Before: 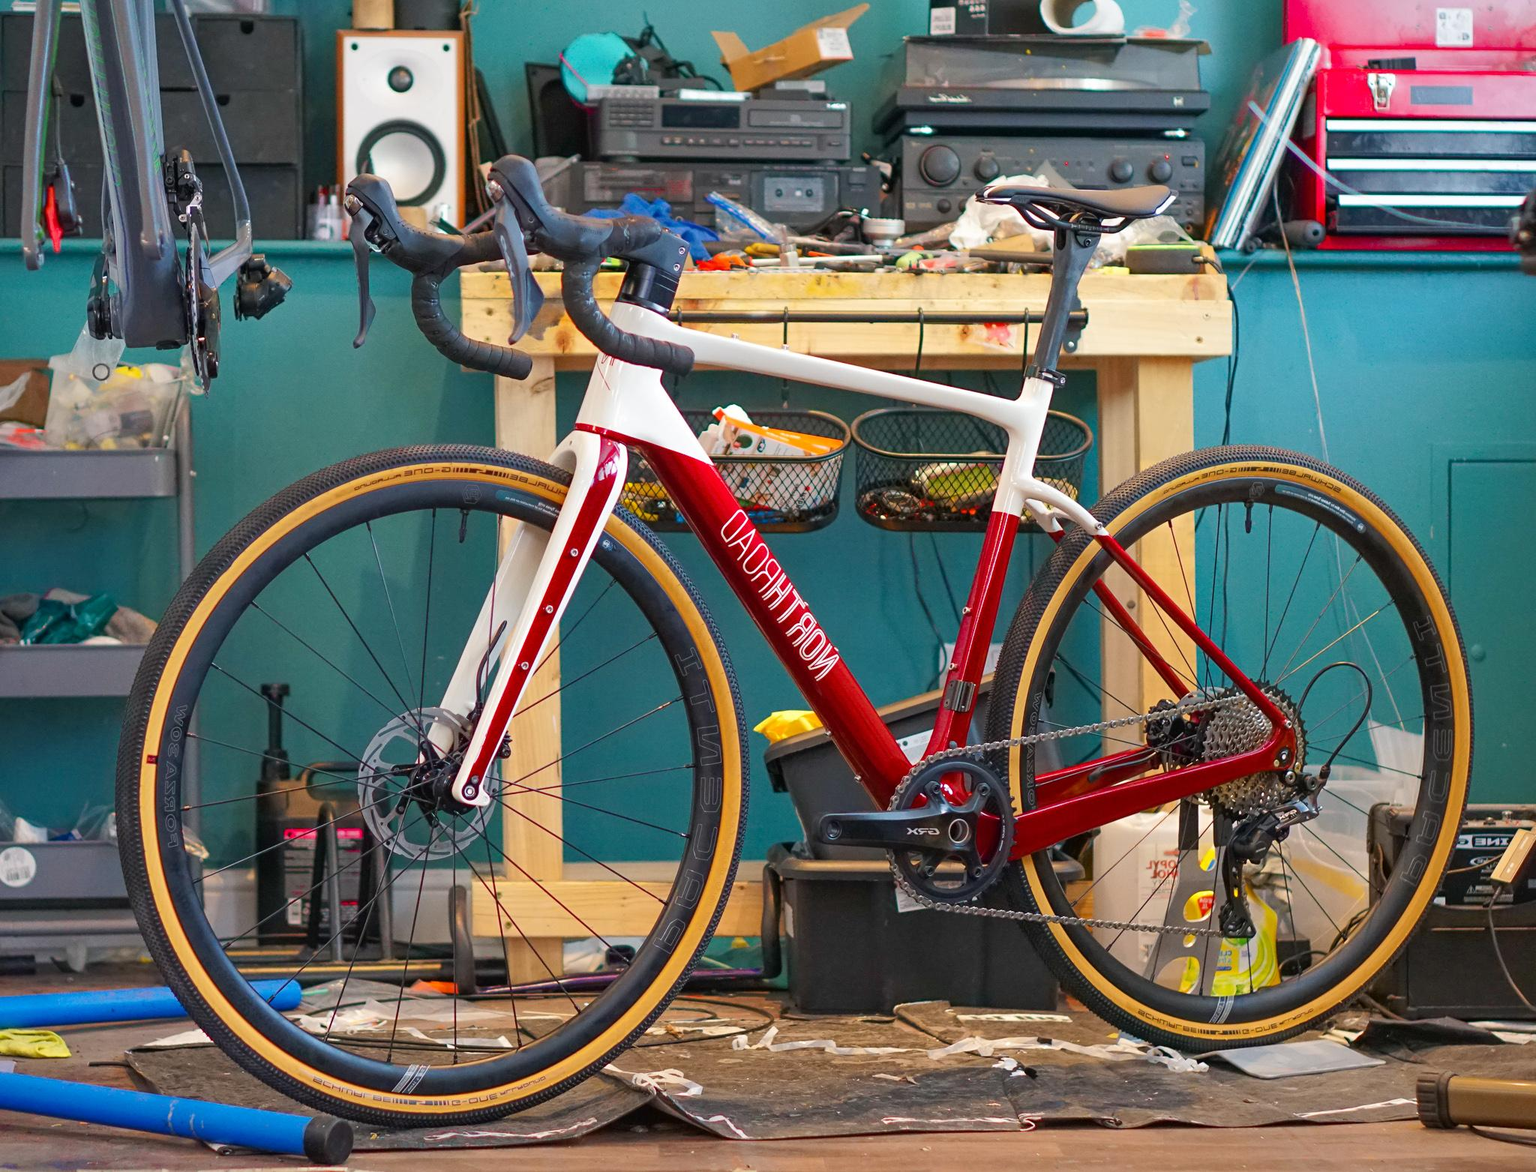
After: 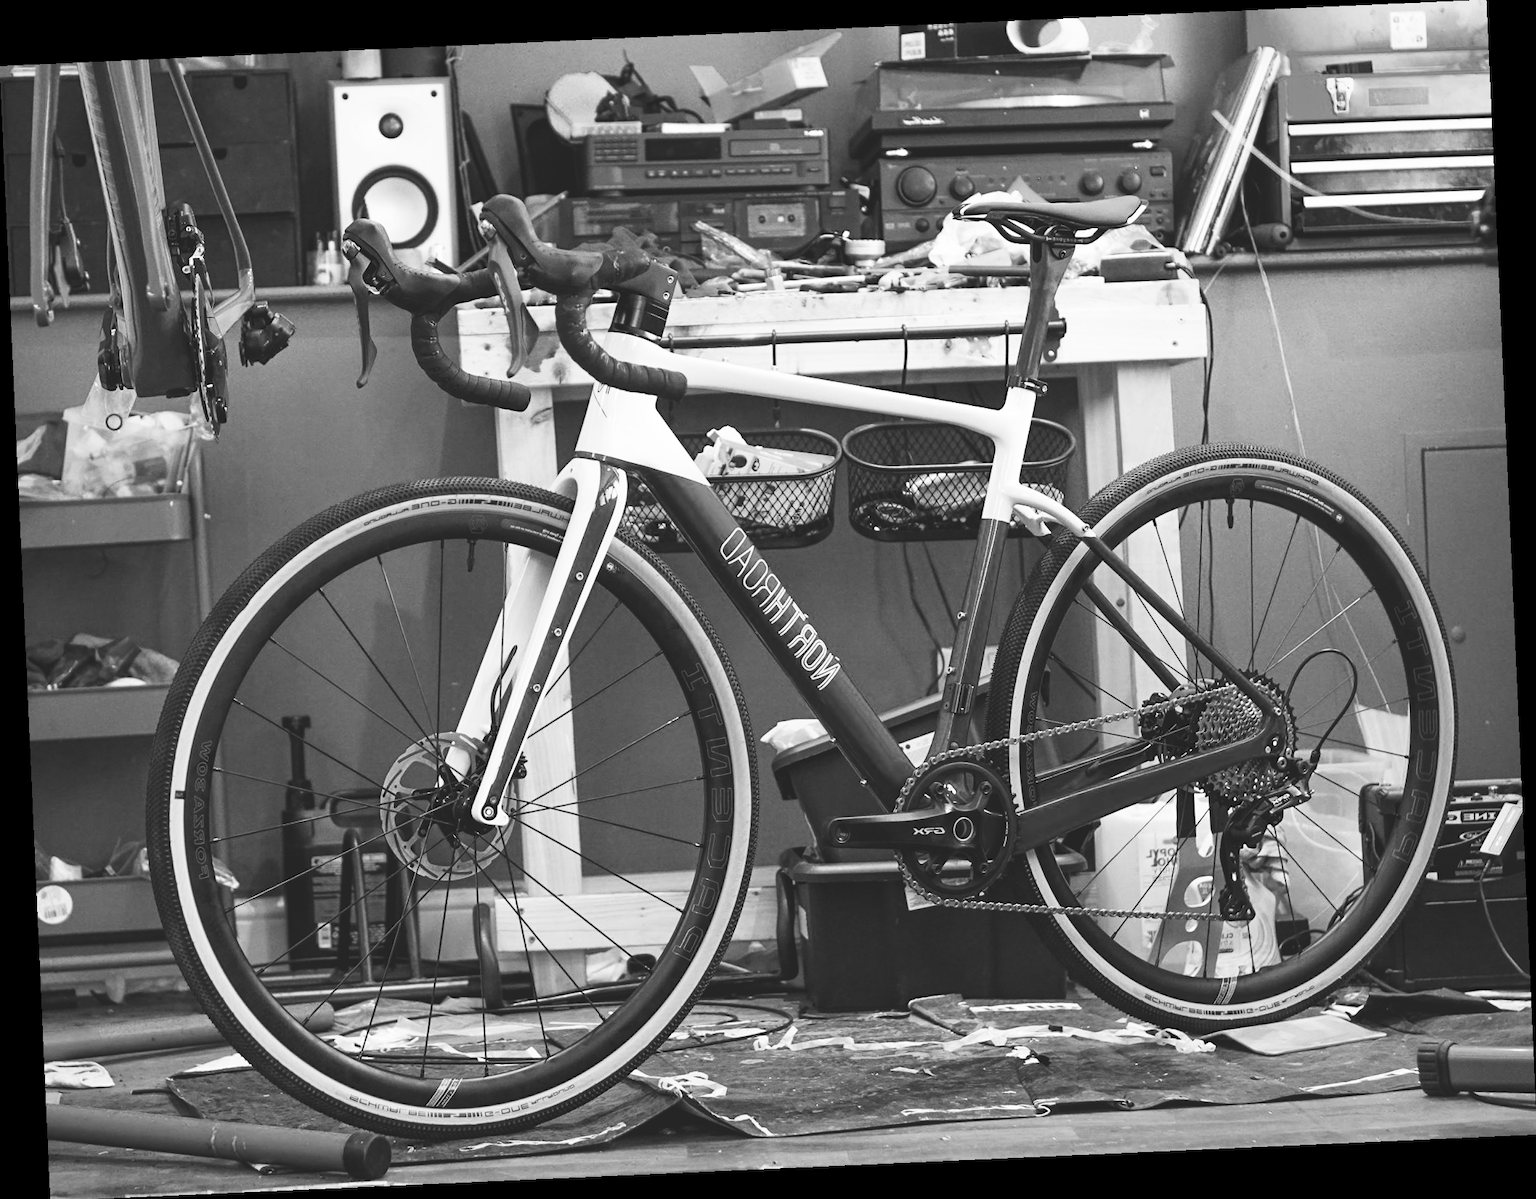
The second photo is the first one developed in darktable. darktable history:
tone curve: curves: ch0 [(0, 0) (0.003, 0.142) (0.011, 0.142) (0.025, 0.147) (0.044, 0.147) (0.069, 0.152) (0.1, 0.16) (0.136, 0.172) (0.177, 0.193) (0.224, 0.221) (0.277, 0.264) (0.335, 0.322) (0.399, 0.399) (0.468, 0.49) (0.543, 0.593) (0.623, 0.723) (0.709, 0.841) (0.801, 0.925) (0.898, 0.976) (1, 1)], preserve colors none
rotate and perspective: rotation -2.56°, automatic cropping off
monochrome: on, module defaults
